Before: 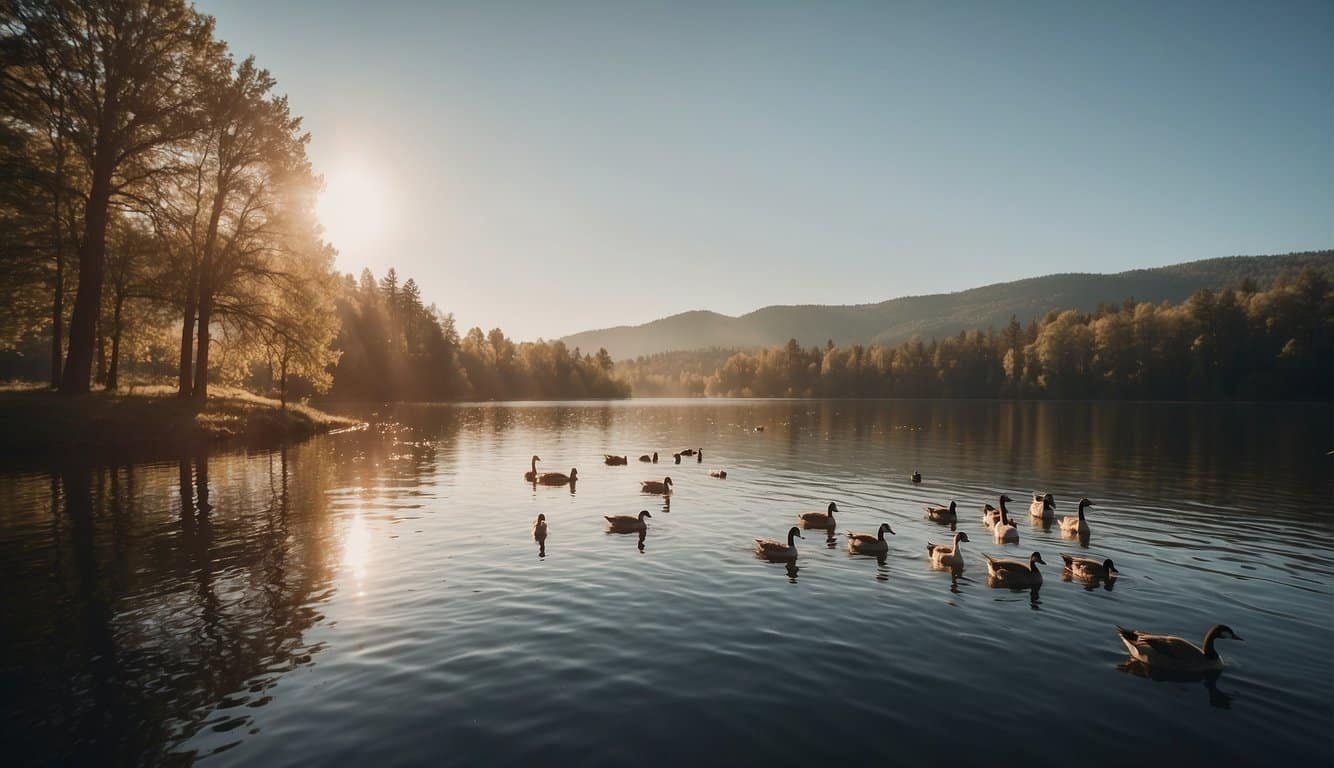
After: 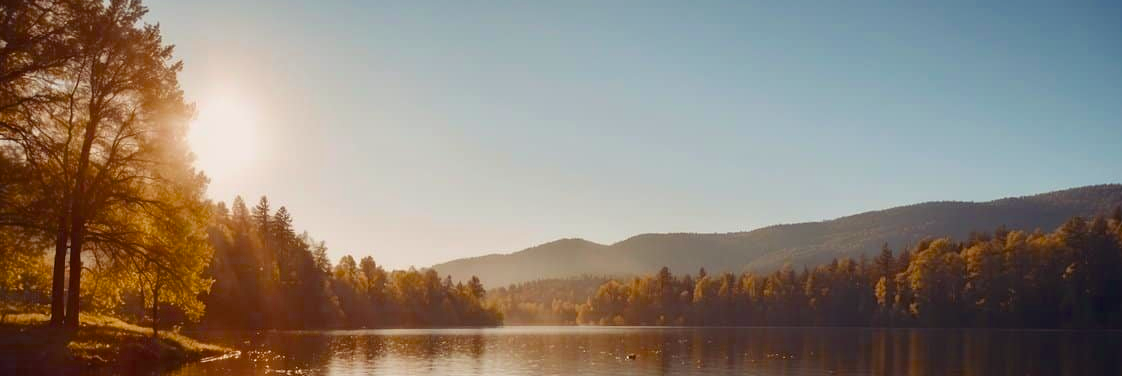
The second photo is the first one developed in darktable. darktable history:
crop and rotate: left 9.659%, top 9.377%, right 6.169%, bottom 41.639%
vignetting: fall-off start 100.76%, saturation 0.382, width/height ratio 1.304
color balance rgb: shadows lift › luminance 0.414%, shadows lift › chroma 6.956%, shadows lift › hue 299.28°, perceptual saturation grading › global saturation 30.71%, global vibrance 16.035%, saturation formula JzAzBz (2021)
